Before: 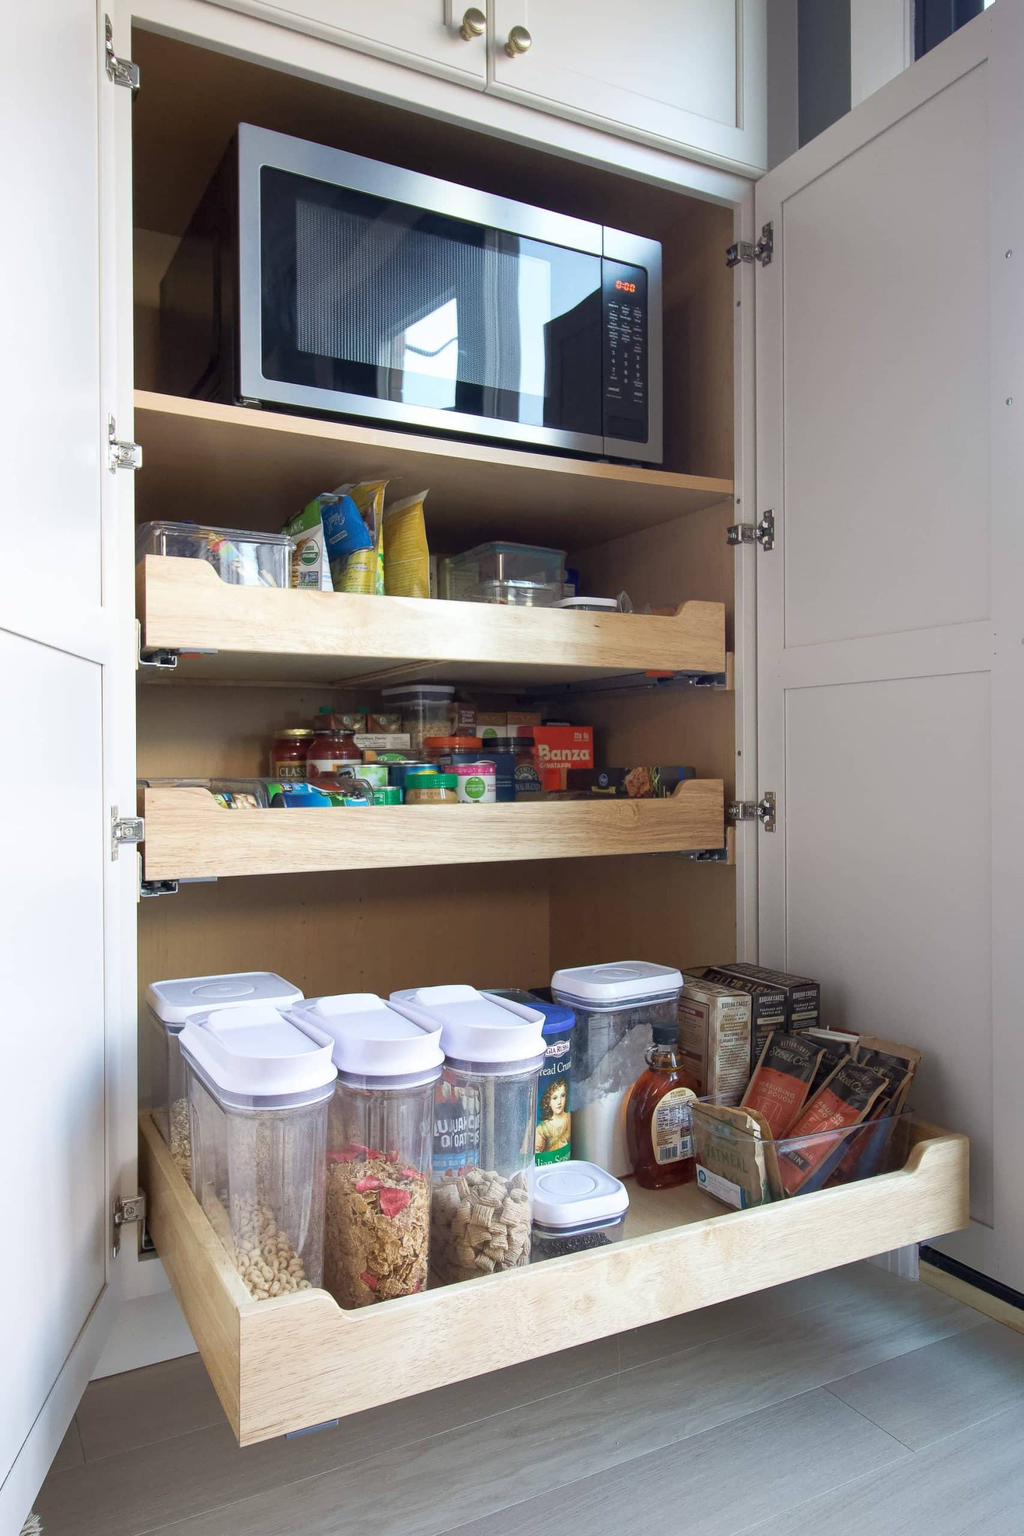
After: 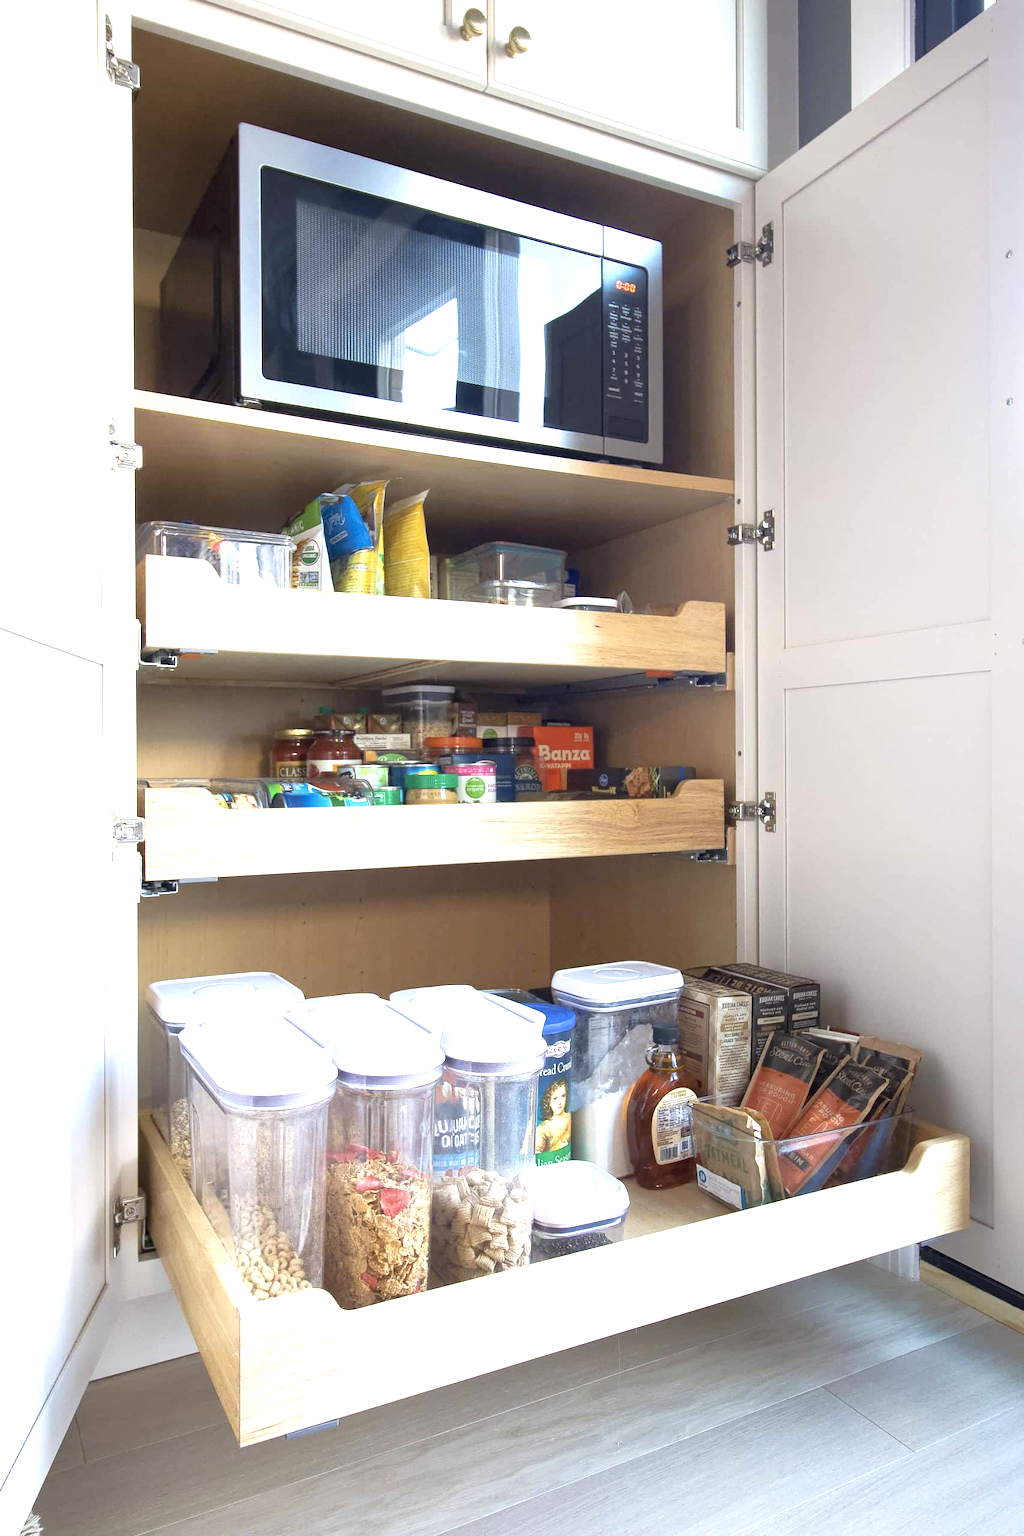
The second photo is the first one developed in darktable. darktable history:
color contrast: green-magenta contrast 0.81
exposure: black level correction 0, exposure 1 EV, compensate exposure bias true, compensate highlight preservation false
